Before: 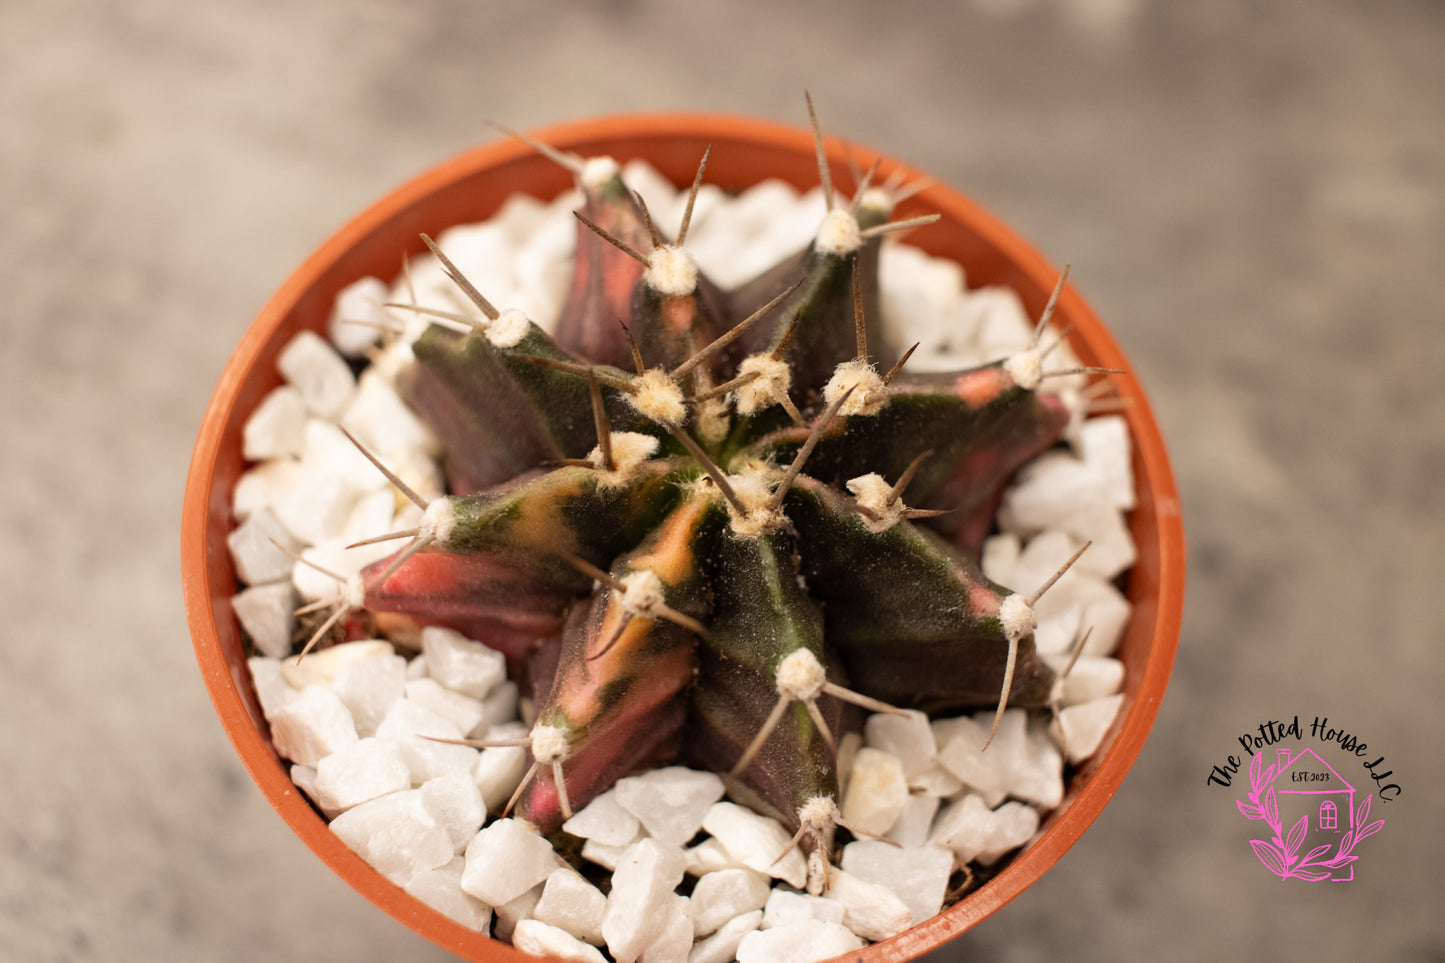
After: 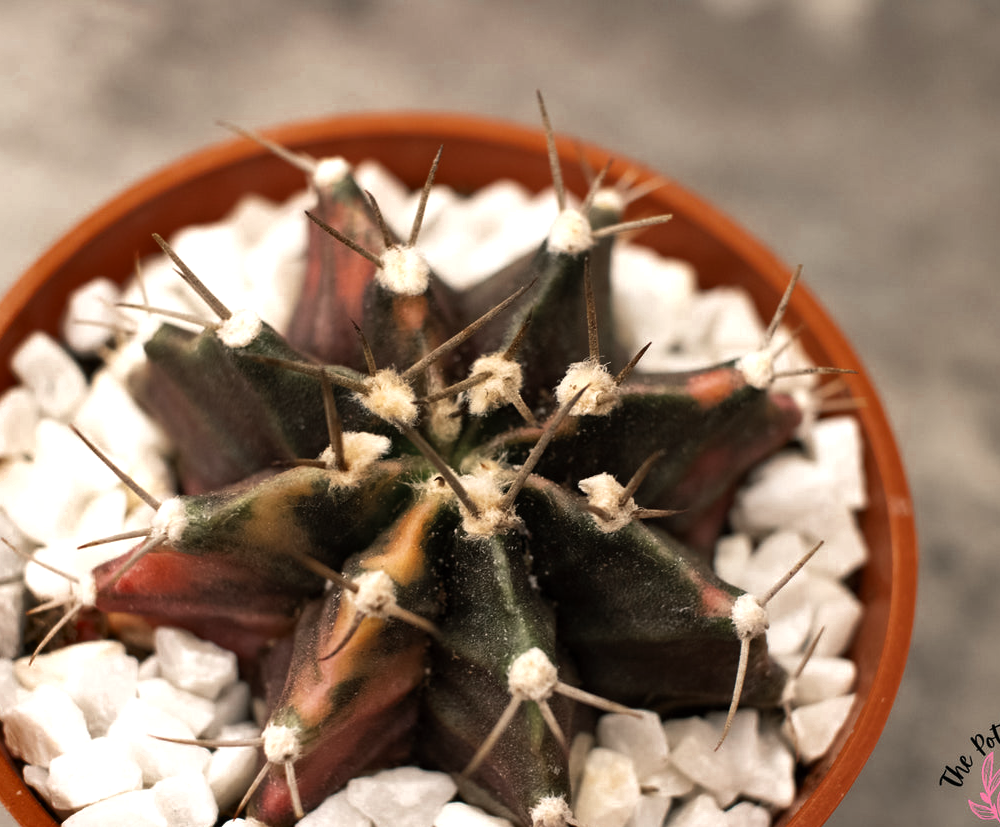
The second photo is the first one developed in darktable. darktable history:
color zones: curves: ch0 [(0, 0.5) (0.125, 0.4) (0.25, 0.5) (0.375, 0.4) (0.5, 0.4) (0.625, 0.35) (0.75, 0.35) (0.875, 0.5)]; ch1 [(0, 0.35) (0.125, 0.45) (0.25, 0.35) (0.375, 0.35) (0.5, 0.35) (0.625, 0.35) (0.75, 0.45) (0.875, 0.35)]; ch2 [(0, 0.6) (0.125, 0.5) (0.25, 0.5) (0.375, 0.6) (0.5, 0.6) (0.625, 0.5) (0.75, 0.5) (0.875, 0.5)]
color correction: highlights a* -0.08, highlights b* 0.073
shadows and highlights: soften with gaussian
color balance rgb: shadows lift › luminance -7.861%, shadows lift › chroma 2.078%, shadows lift › hue 164.03°, perceptual saturation grading › global saturation -0.449%, perceptual brilliance grading › global brilliance -17.003%, perceptual brilliance grading › highlights 28.777%, global vibrance 14.601%
crop: left 18.557%, right 12.204%, bottom 14.087%
